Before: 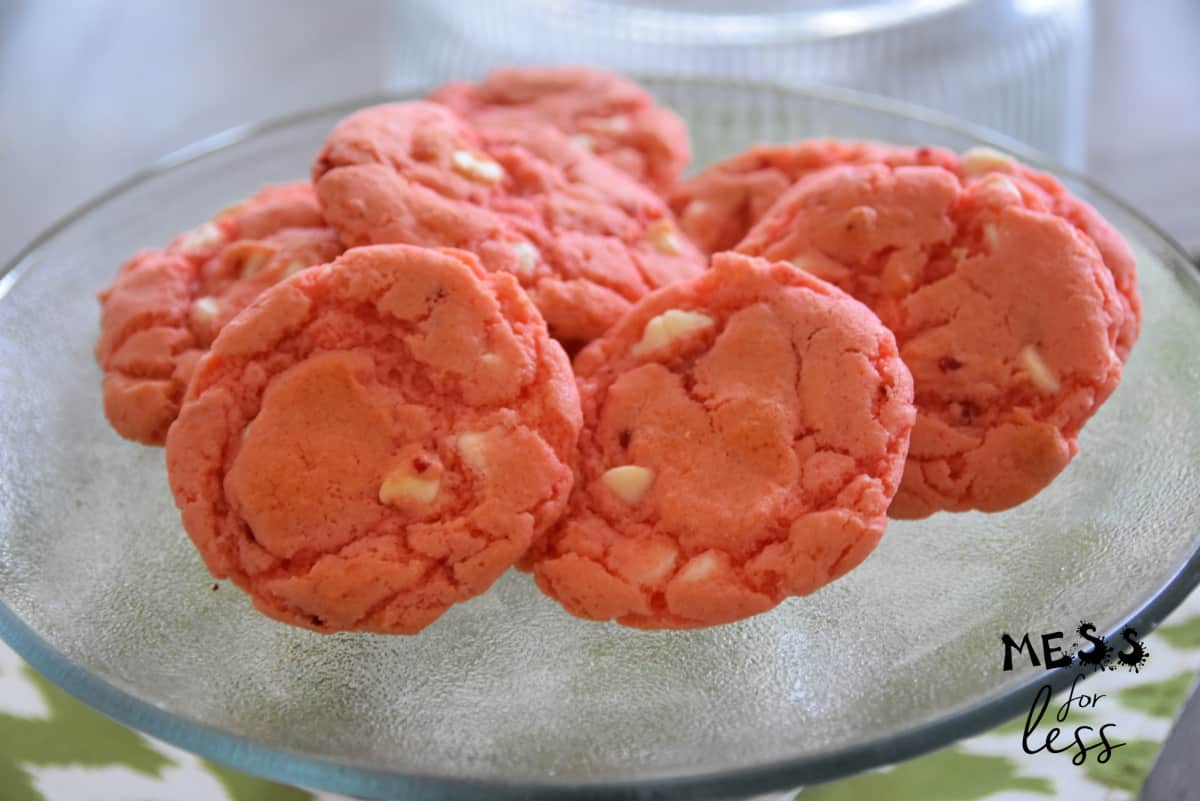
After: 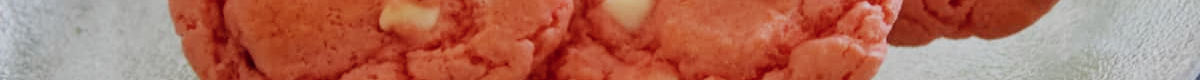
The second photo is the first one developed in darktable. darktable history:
sigmoid: contrast 1.69, skew -0.23, preserve hue 0%, red attenuation 0.1, red rotation 0.035, green attenuation 0.1, green rotation -0.017, blue attenuation 0.15, blue rotation -0.052, base primaries Rec2020
crop and rotate: top 59.084%, bottom 30.916%
contrast brightness saturation: saturation -0.17
